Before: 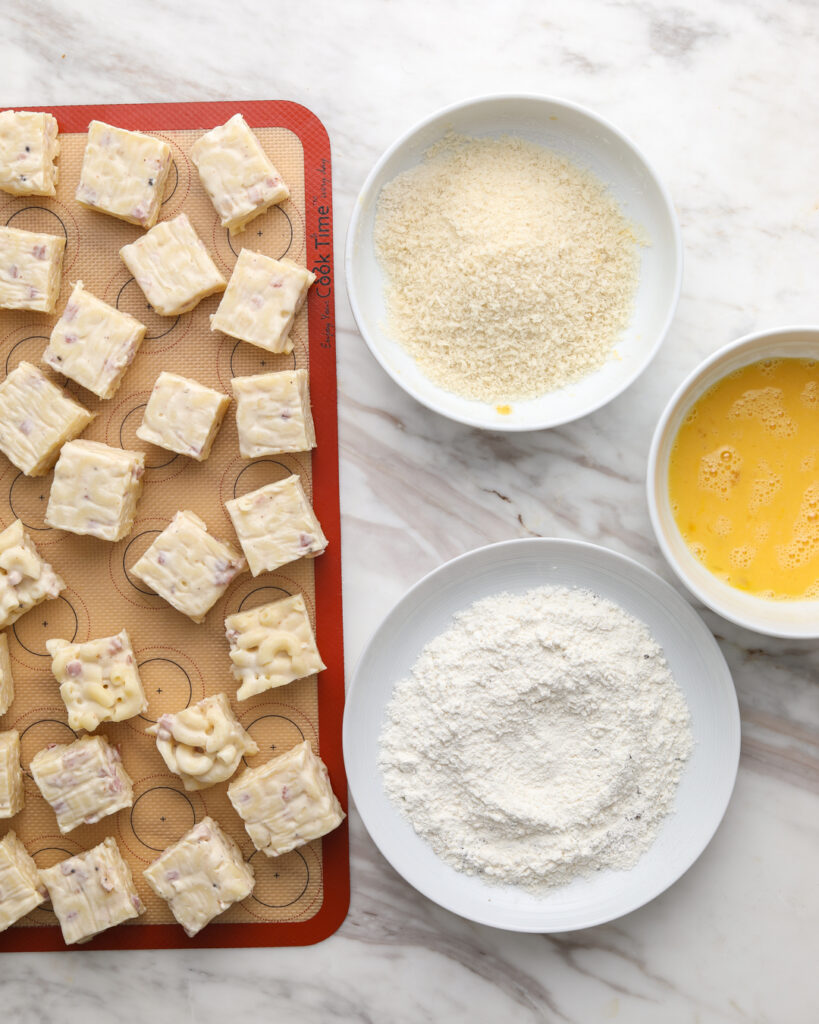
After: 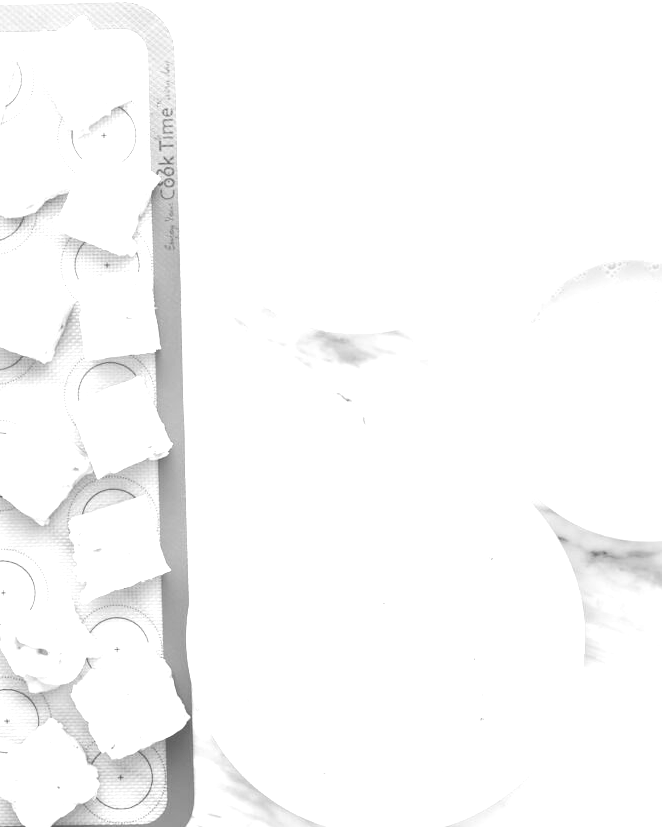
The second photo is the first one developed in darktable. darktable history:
colorize: hue 34.49°, saturation 35.33%, source mix 100%, lightness 55%, version 1
monochrome: a 30.25, b 92.03
contrast brightness saturation: contrast 0.04, saturation 0.16
base curve: curves: ch0 [(0, 0) (0.028, 0.03) (0.121, 0.232) (0.46, 0.748) (0.859, 0.968) (1, 1)], preserve colors none
crop: left 19.159%, top 9.58%, bottom 9.58%
